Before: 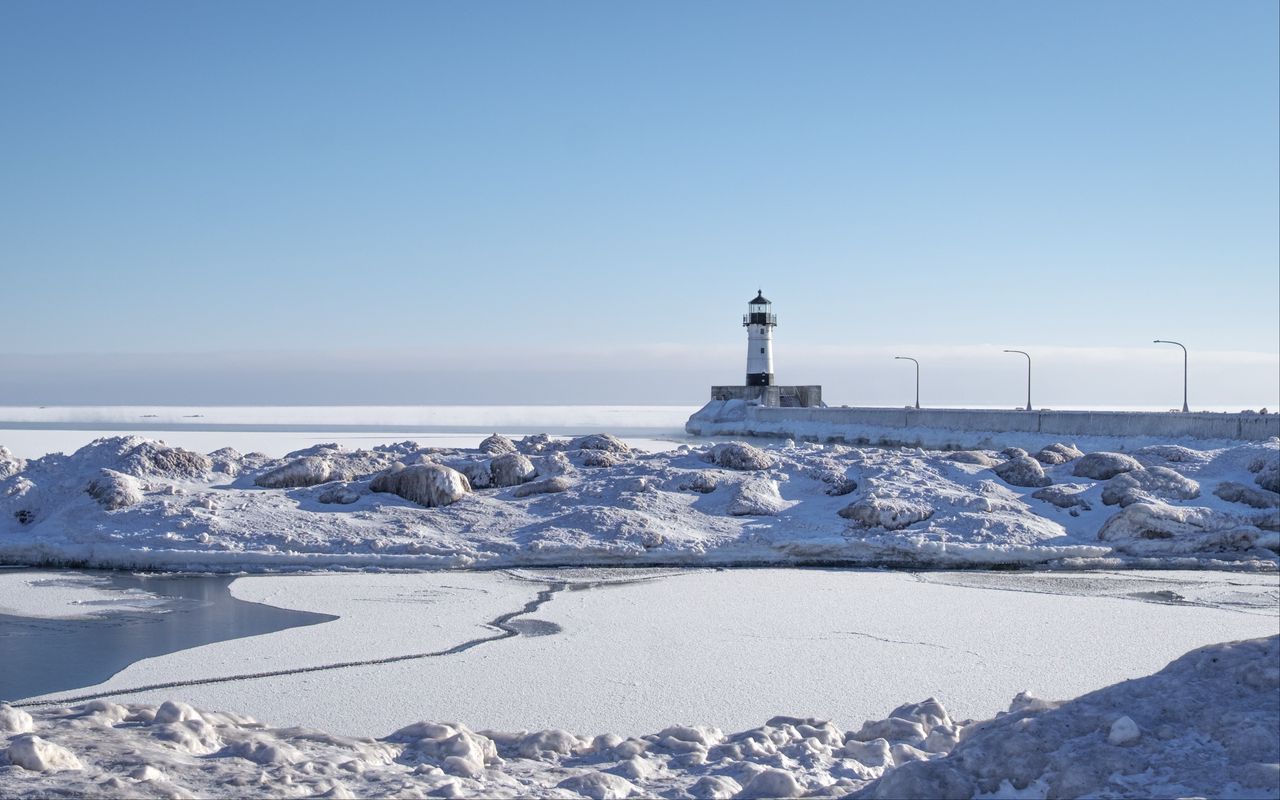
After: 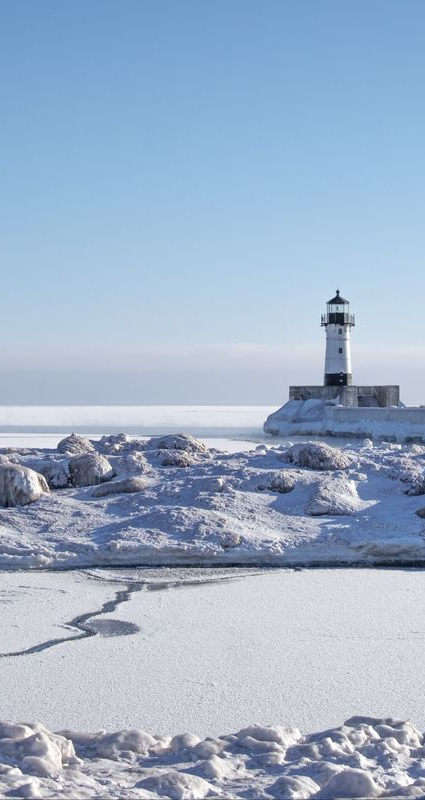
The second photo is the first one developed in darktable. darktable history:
crop: left 33.014%, right 33.715%
